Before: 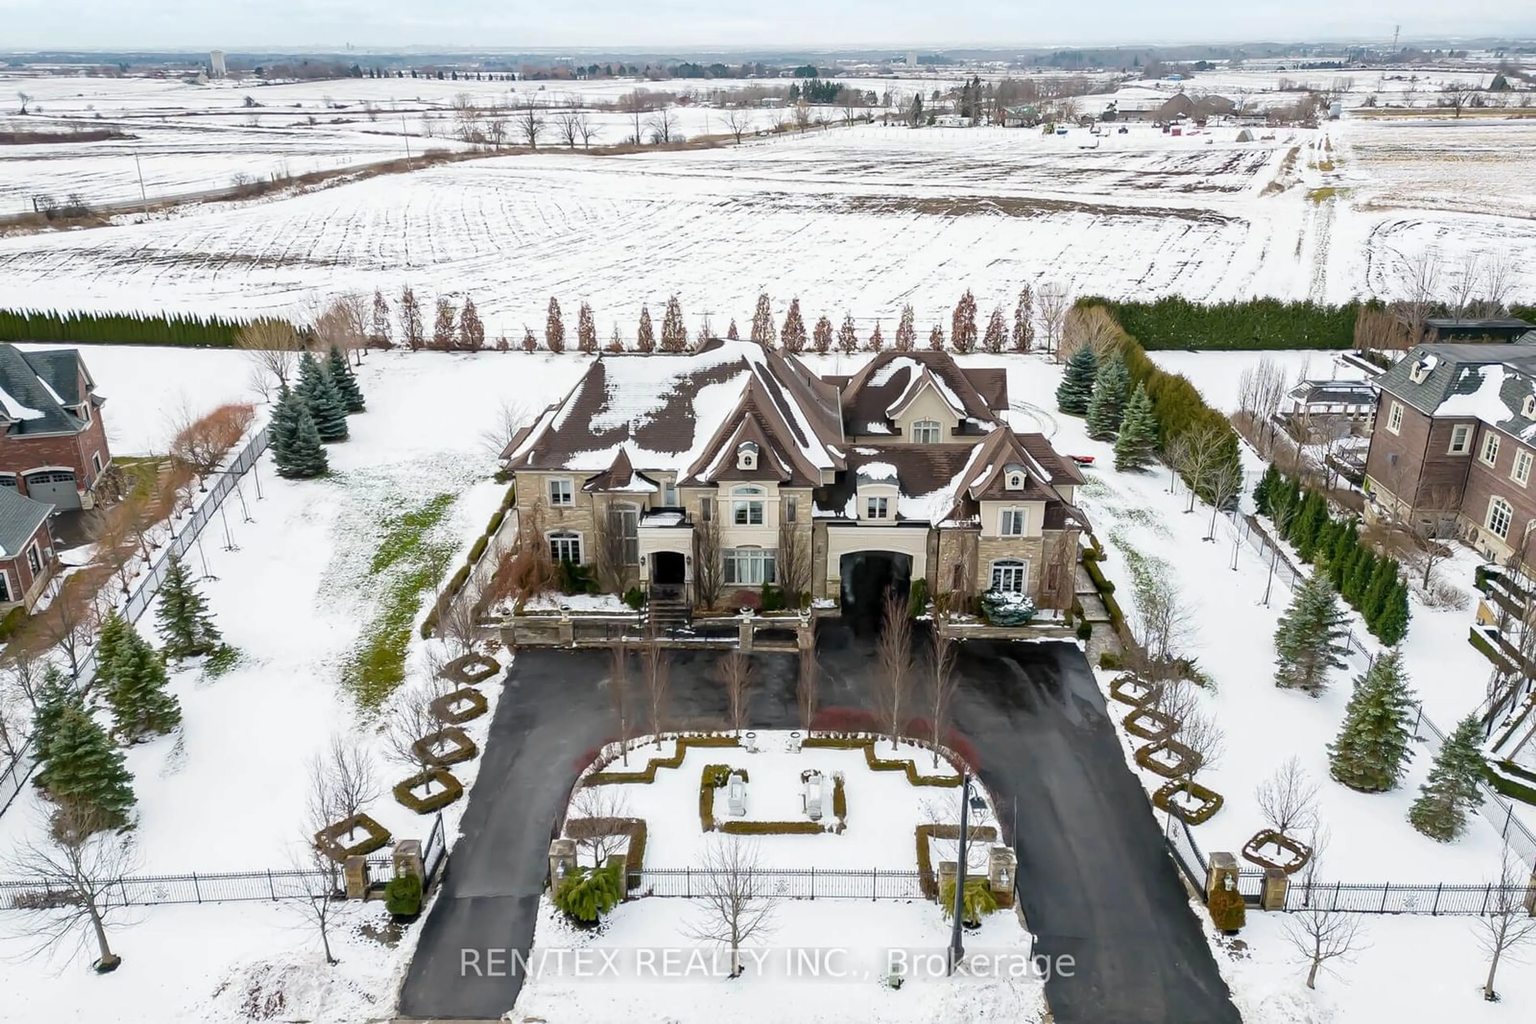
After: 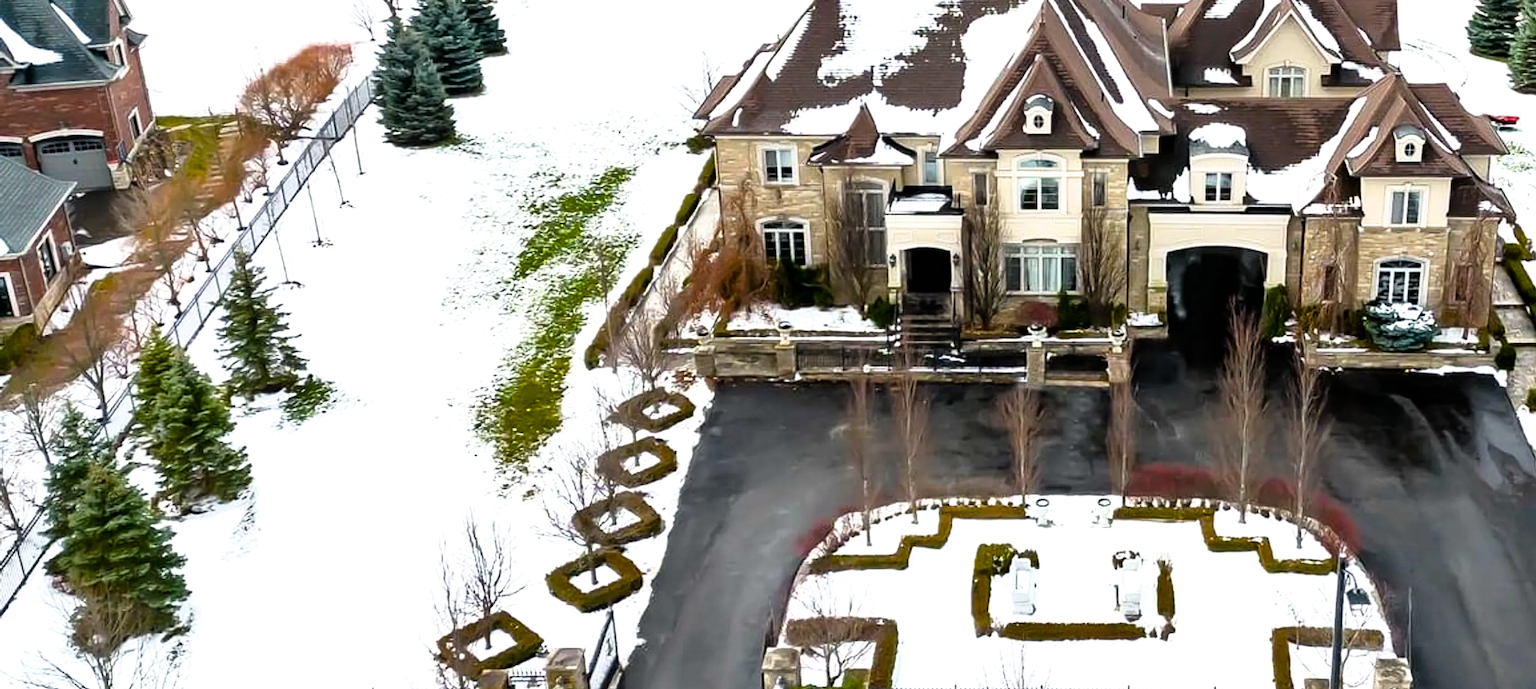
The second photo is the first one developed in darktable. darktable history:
color balance rgb: perceptual saturation grading › global saturation 36%, perceptual brilliance grading › global brilliance 10%, global vibrance 20%
shadows and highlights: shadows 35, highlights -35, soften with gaussian
filmic rgb: white relative exposure 2.34 EV, hardness 6.59
crop: top 36.498%, right 27.964%, bottom 14.995%
